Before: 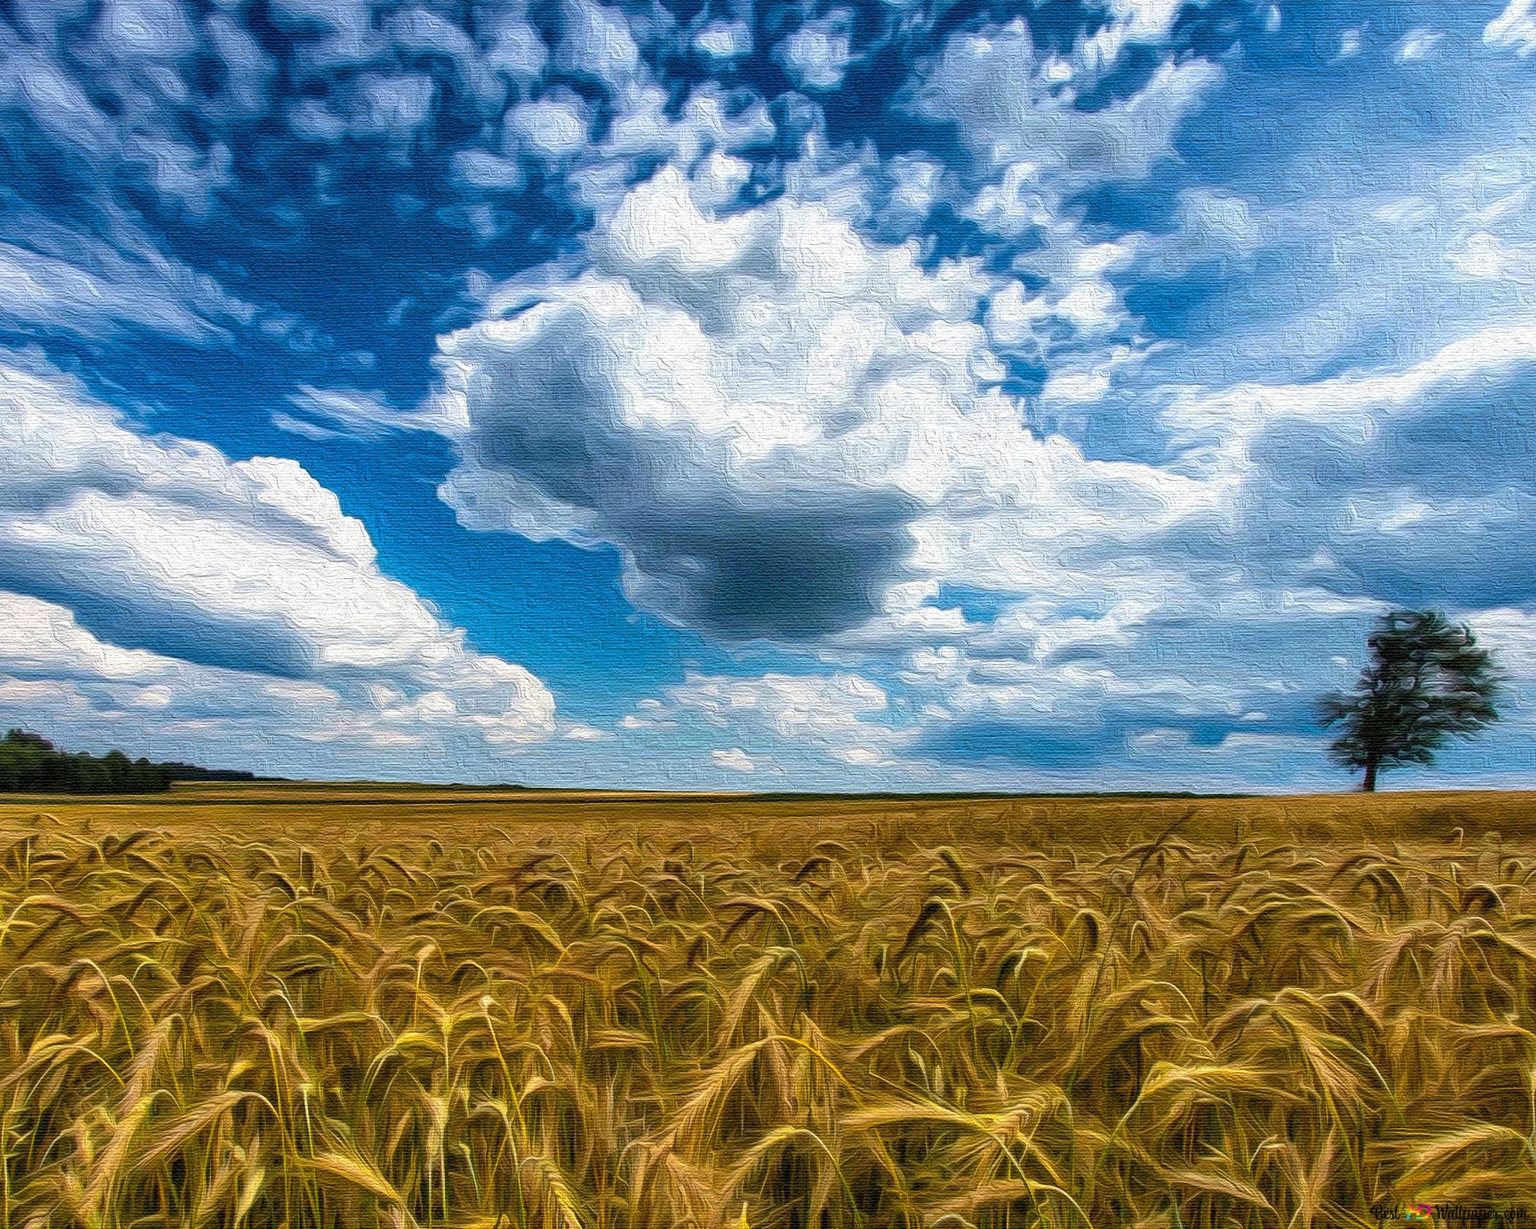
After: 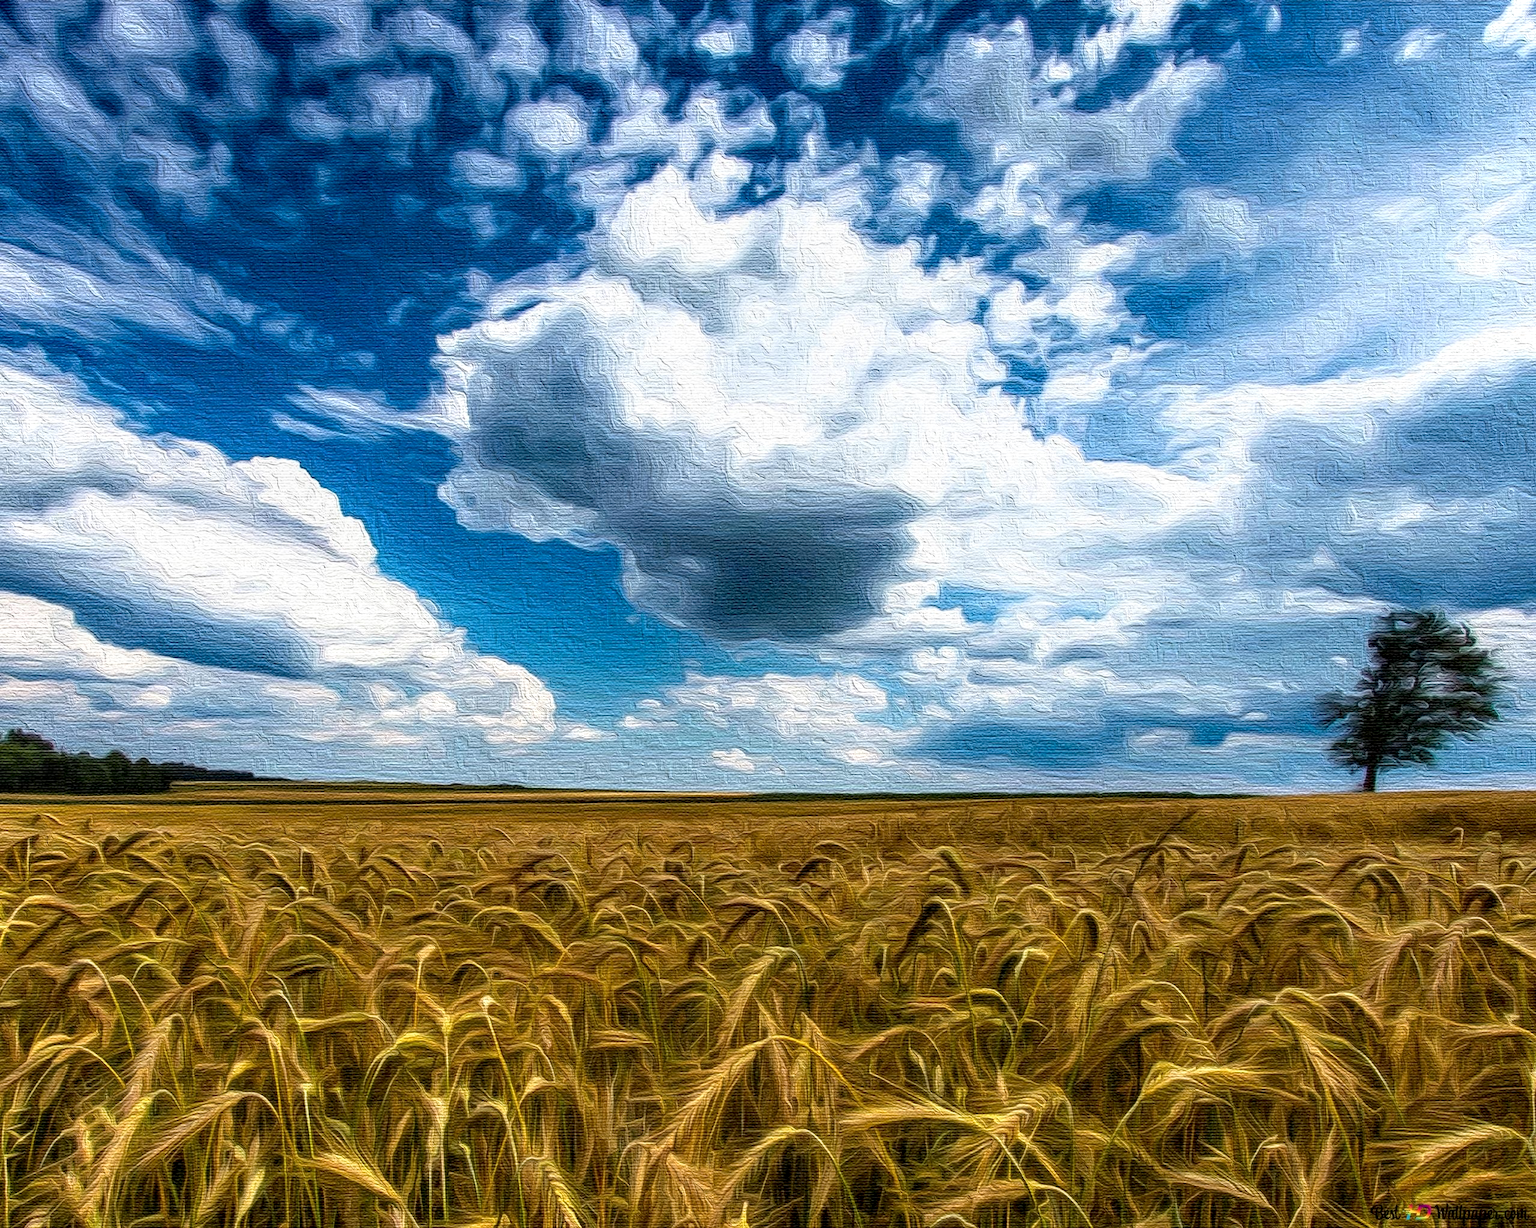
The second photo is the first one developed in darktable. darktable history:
local contrast: on, module defaults
shadows and highlights: shadows -60.85, white point adjustment -5.27, highlights 60.69
